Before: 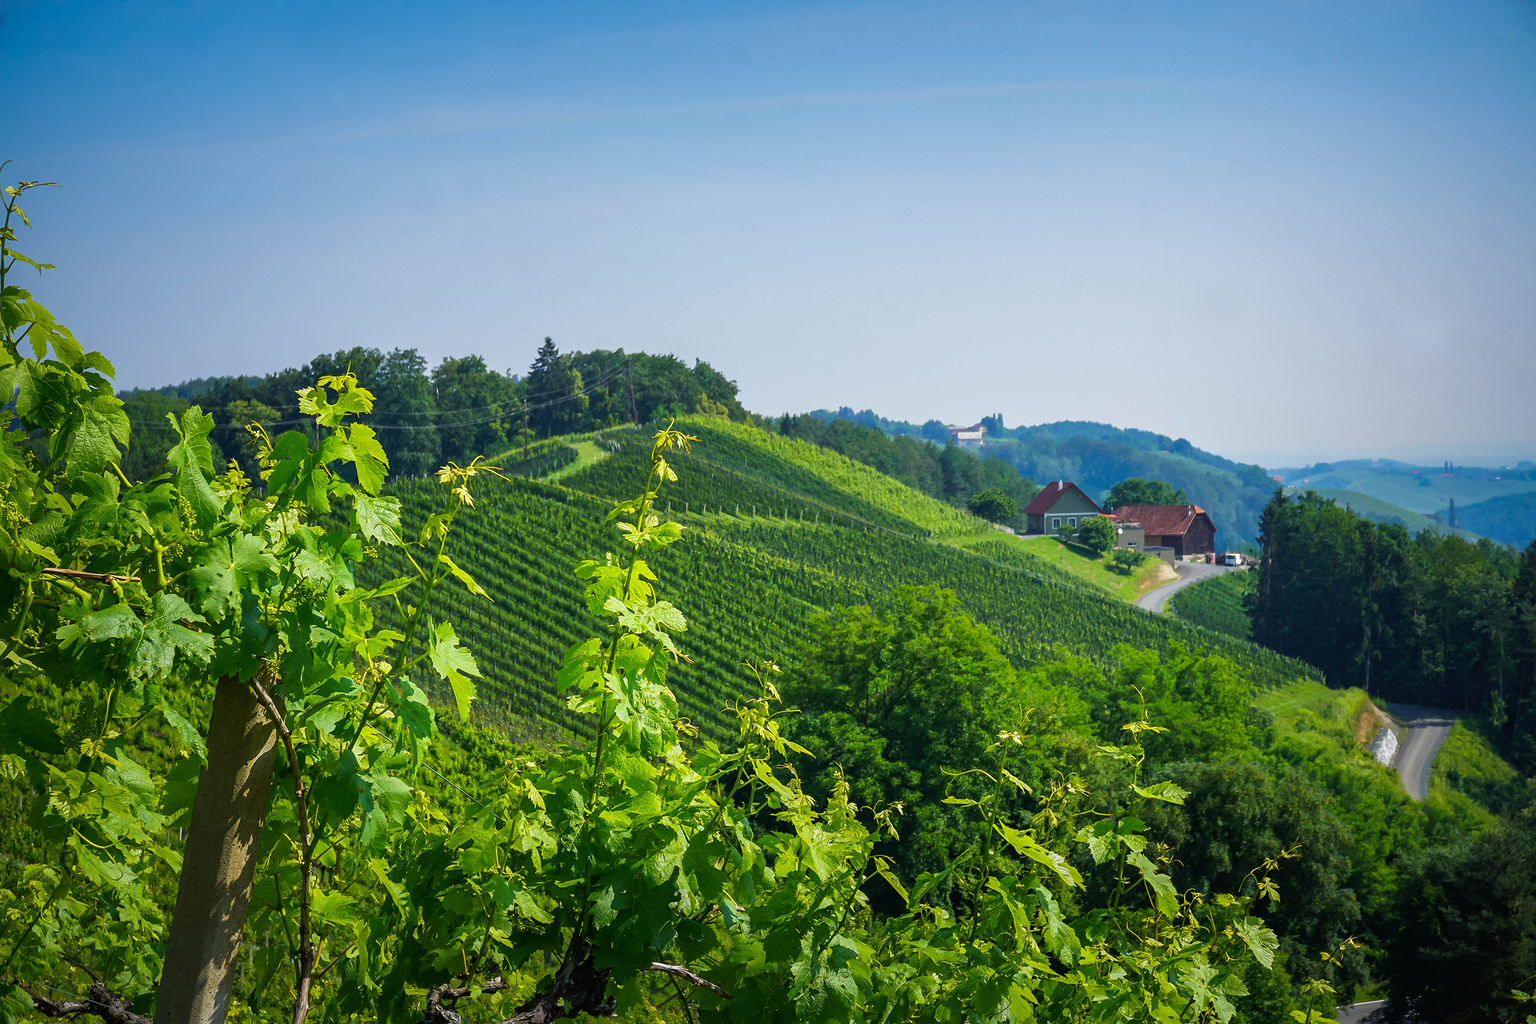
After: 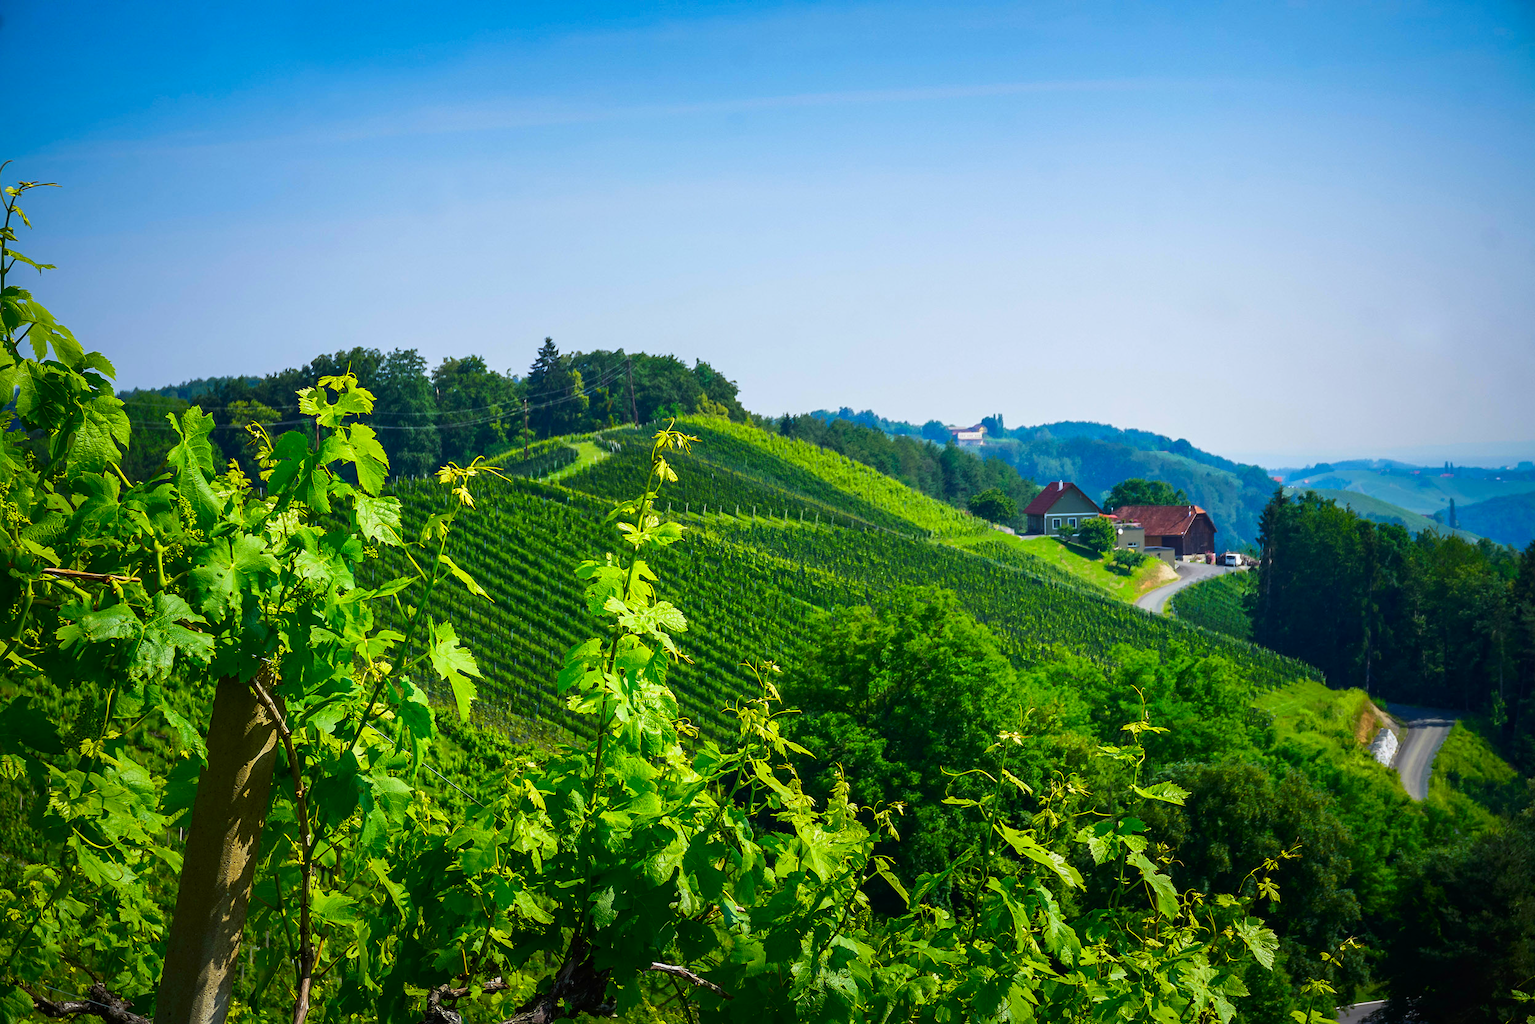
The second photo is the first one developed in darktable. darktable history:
contrast brightness saturation: contrast 0.16, saturation 0.32
white balance: emerald 1
